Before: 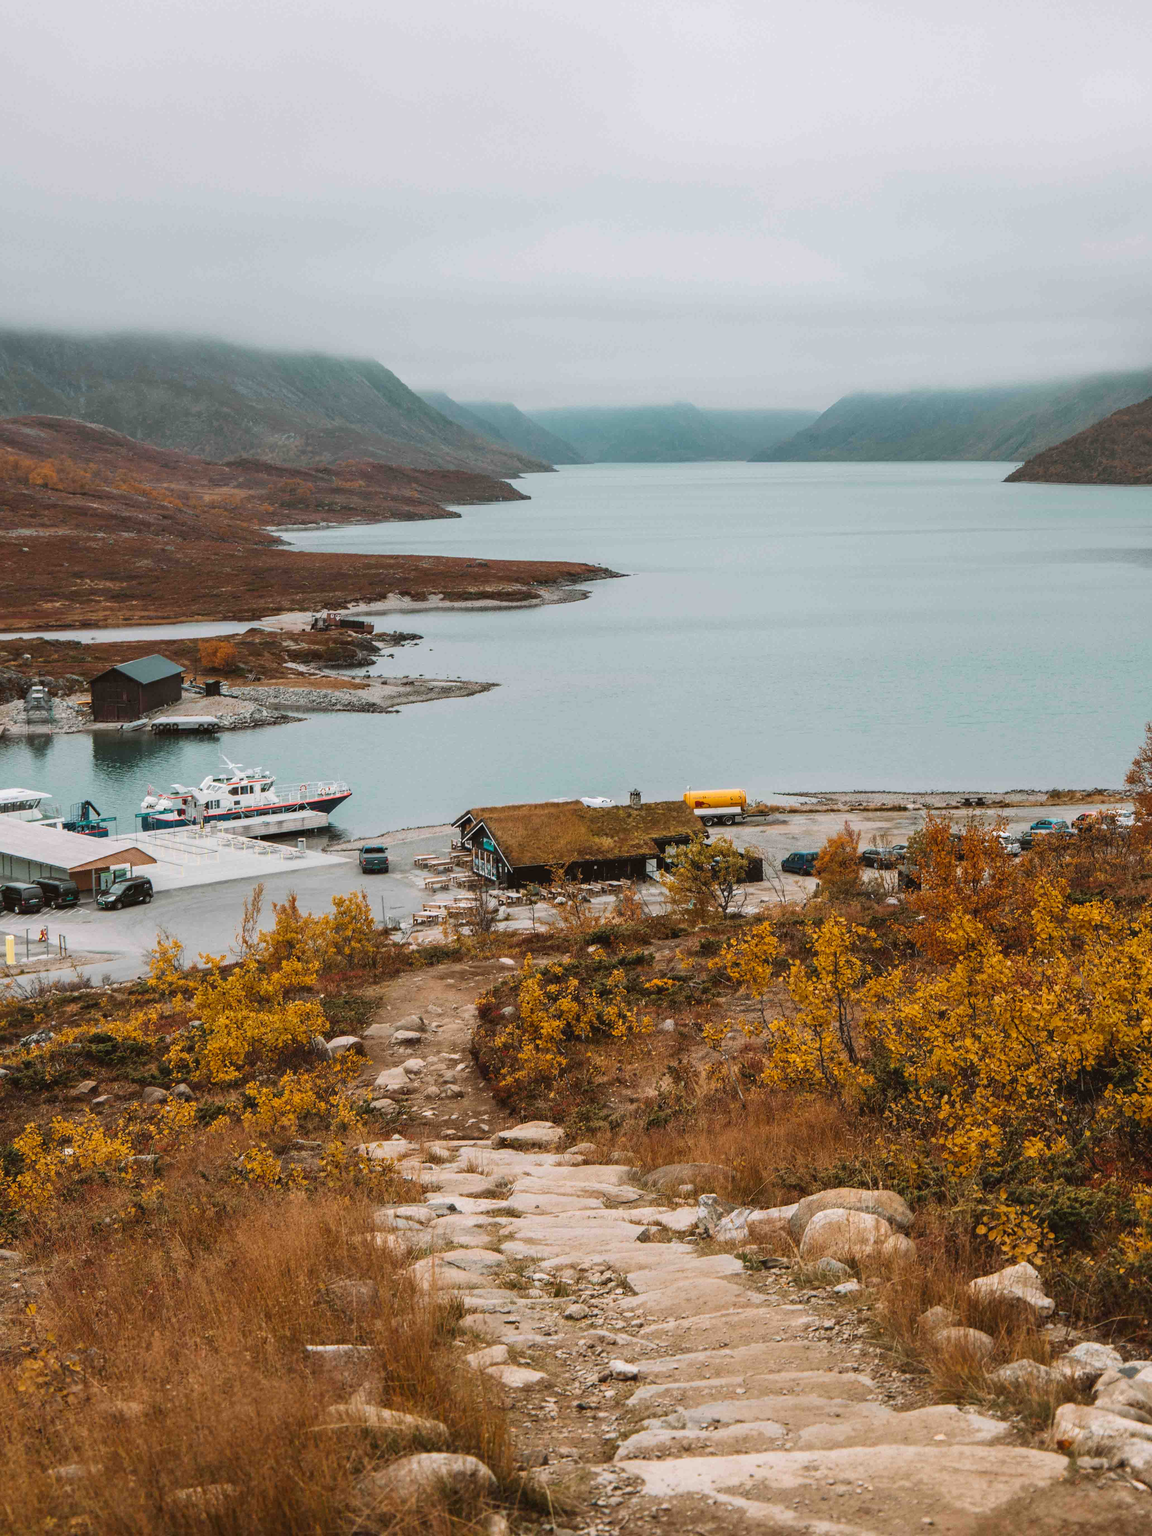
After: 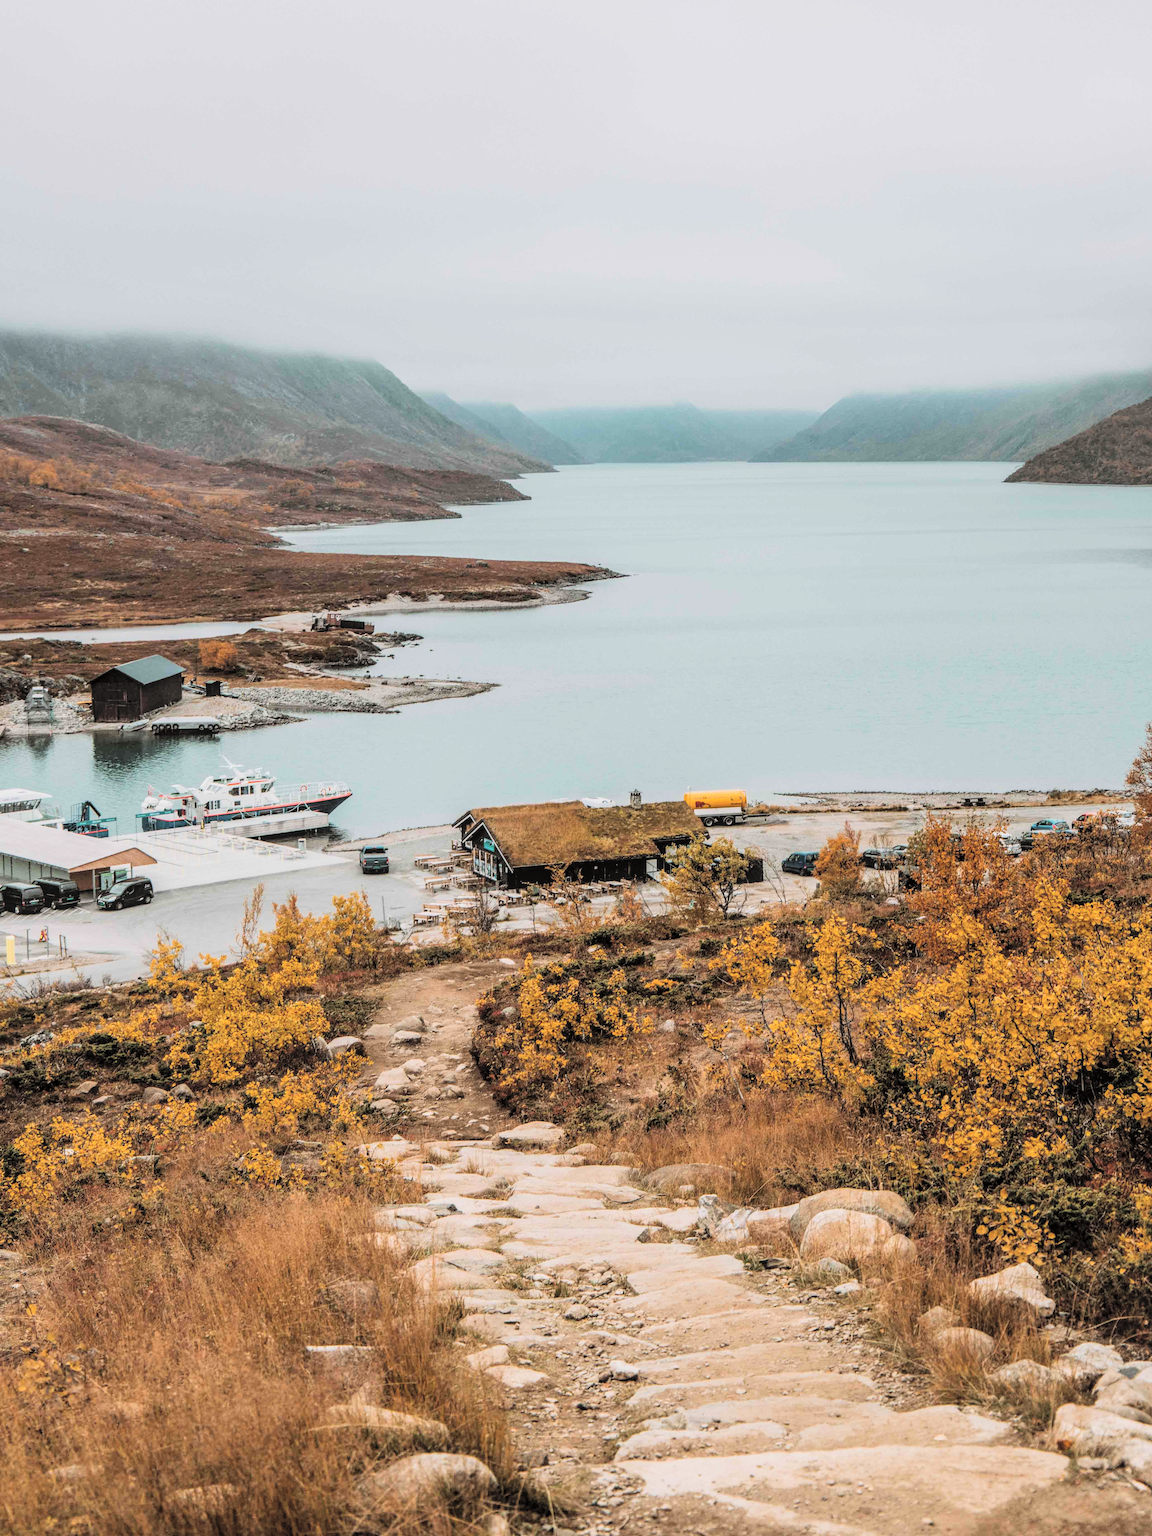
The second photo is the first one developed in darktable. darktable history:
local contrast: on, module defaults
filmic rgb: black relative exposure -7.65 EV, white relative exposure 4.56 EV, hardness 3.61, contrast 1.236
contrast brightness saturation: brightness 0.29
